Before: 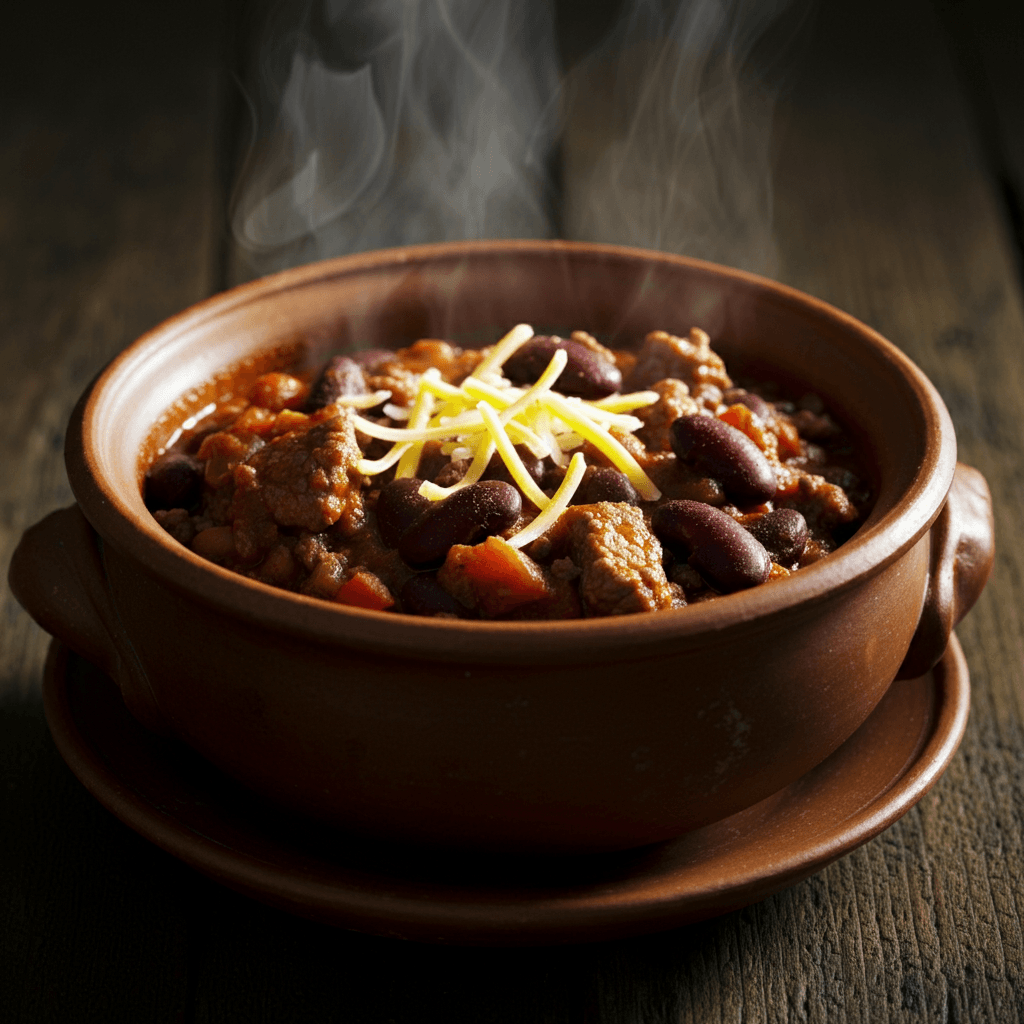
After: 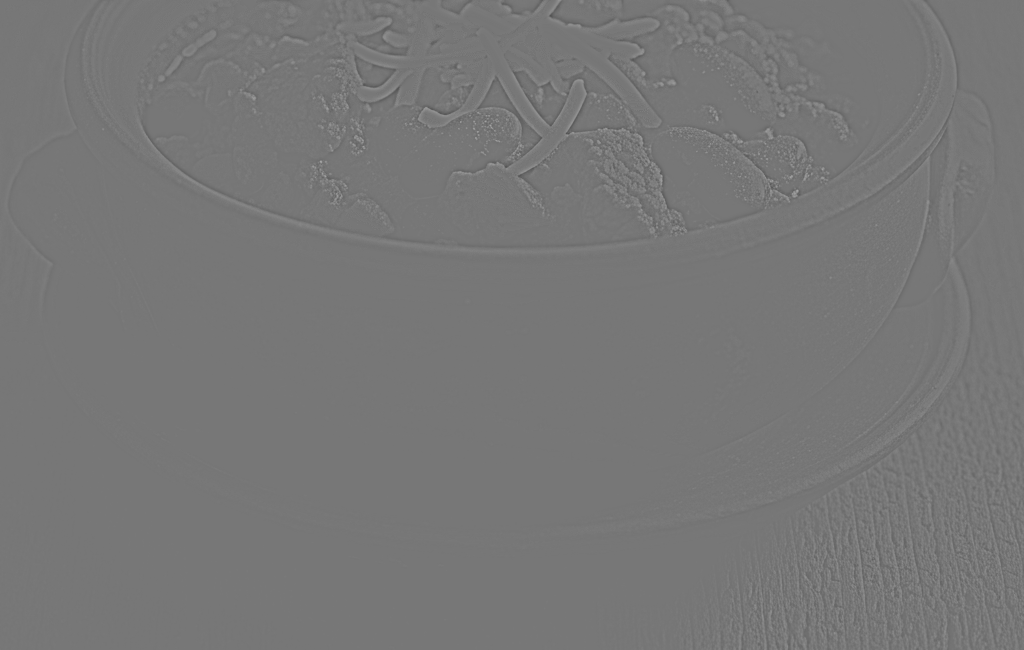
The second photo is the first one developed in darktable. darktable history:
crop and rotate: top 36.435%
local contrast: on, module defaults
shadows and highlights: low approximation 0.01, soften with gaussian
highpass: sharpness 6%, contrast boost 7.63%
